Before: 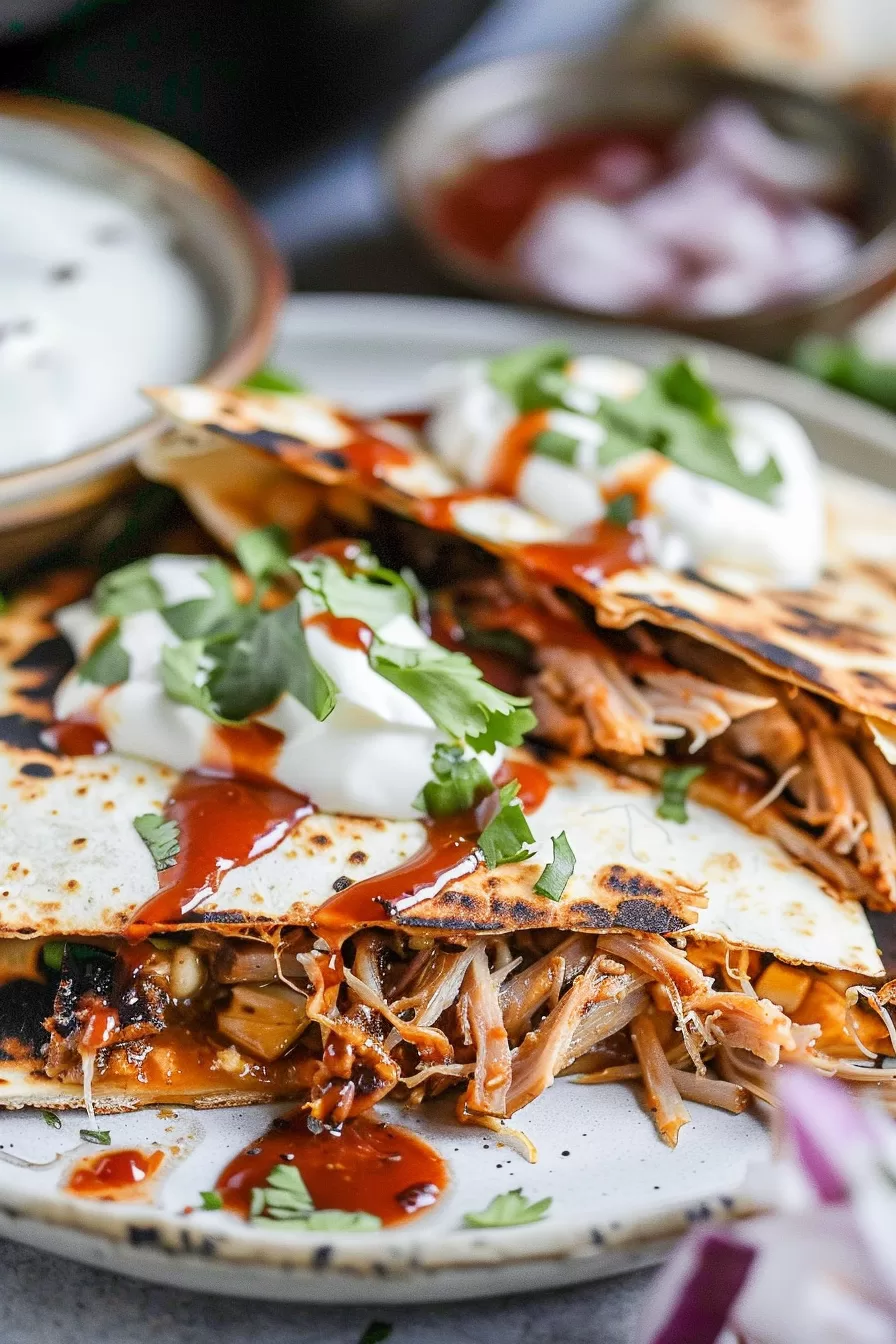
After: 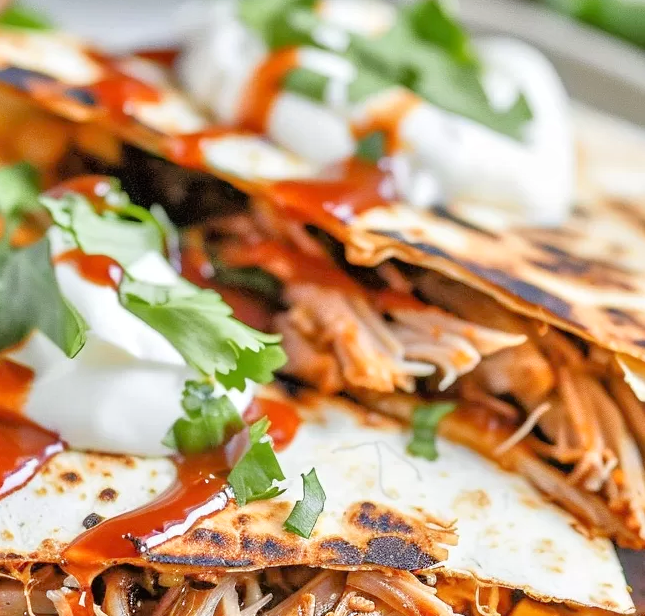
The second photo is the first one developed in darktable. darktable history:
crop and rotate: left 27.938%, top 27.046%, bottom 27.046%
tone equalizer: -7 EV 0.15 EV, -6 EV 0.6 EV, -5 EV 1.15 EV, -4 EV 1.33 EV, -3 EV 1.15 EV, -2 EV 0.6 EV, -1 EV 0.15 EV, mask exposure compensation -0.5 EV
